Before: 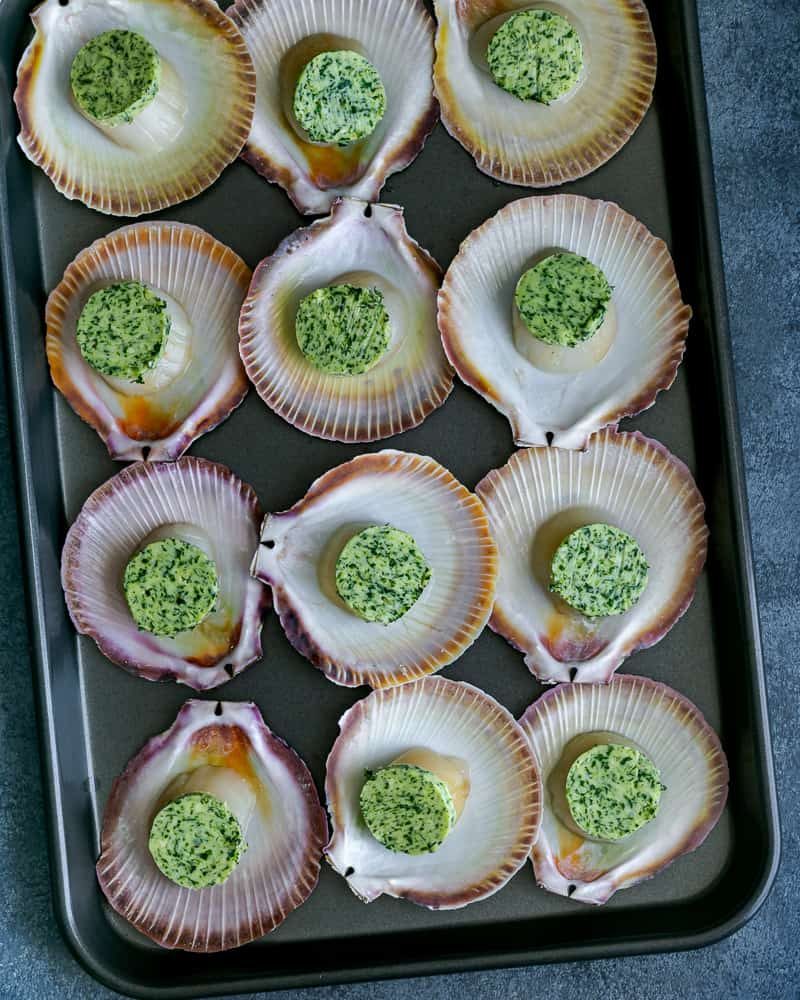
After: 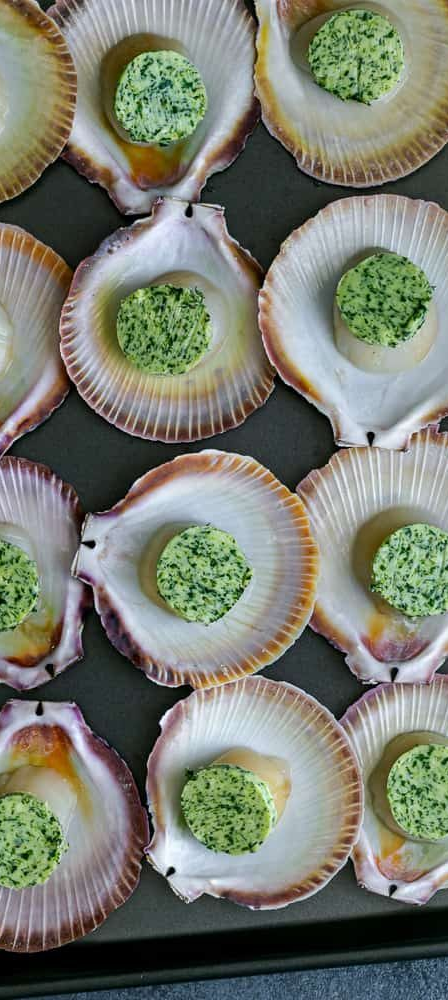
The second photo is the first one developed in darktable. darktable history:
crop and rotate: left 22.46%, right 21.442%
